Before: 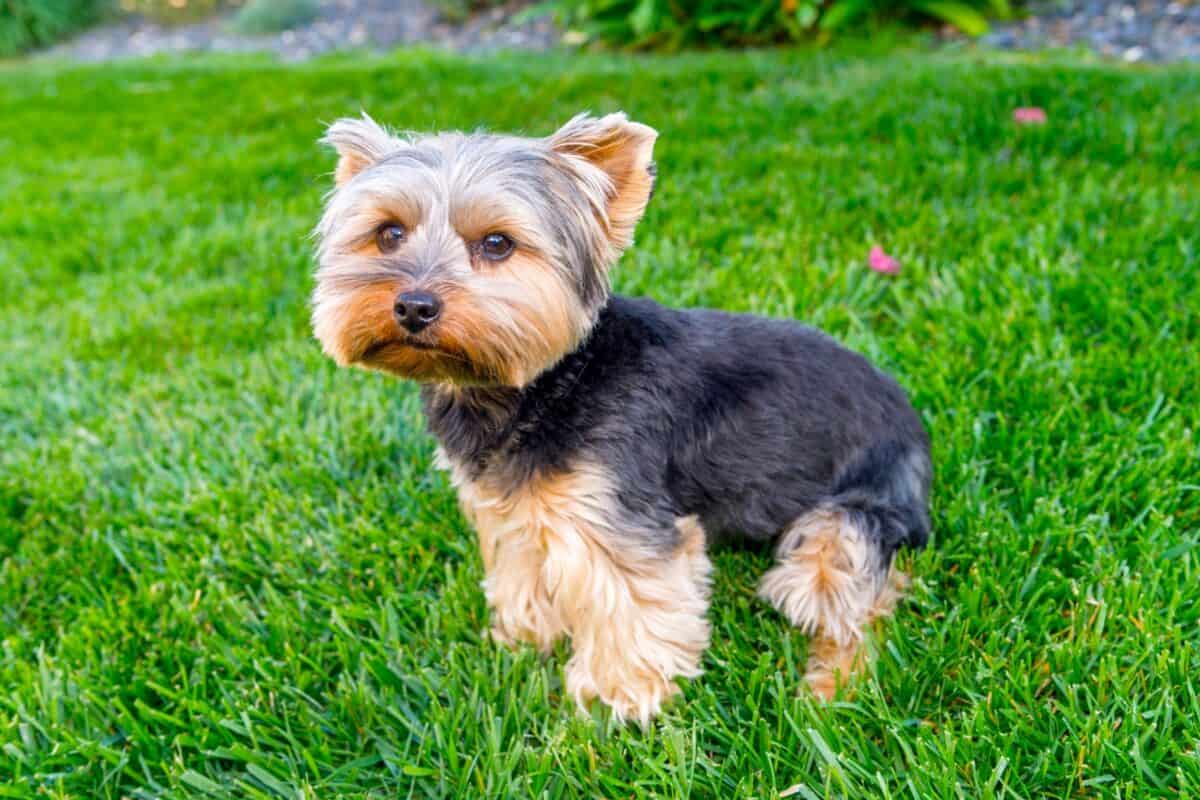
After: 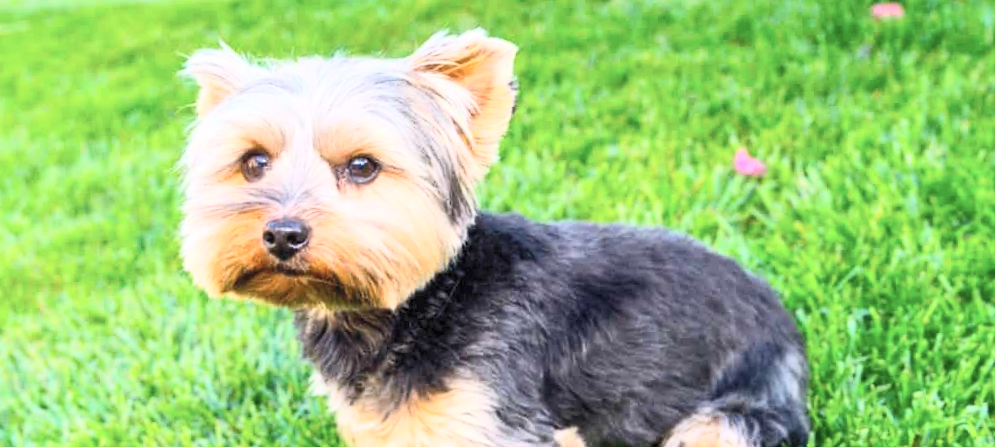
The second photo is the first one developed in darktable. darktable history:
crop and rotate: left 9.345%, top 7.22%, right 4.982%, bottom 32.331%
rotate and perspective: rotation -3°, crop left 0.031, crop right 0.968, crop top 0.07, crop bottom 0.93
contrast brightness saturation: contrast 0.39, brightness 0.53
